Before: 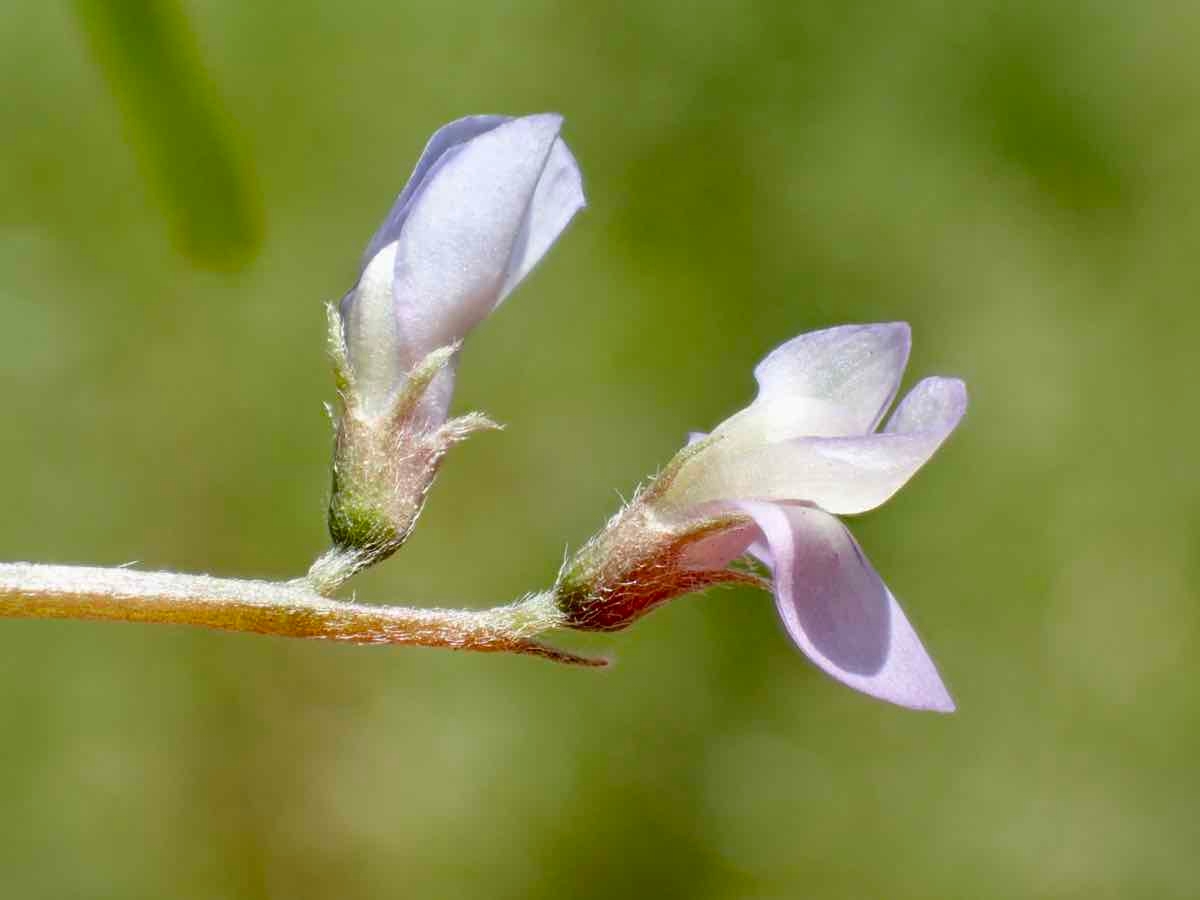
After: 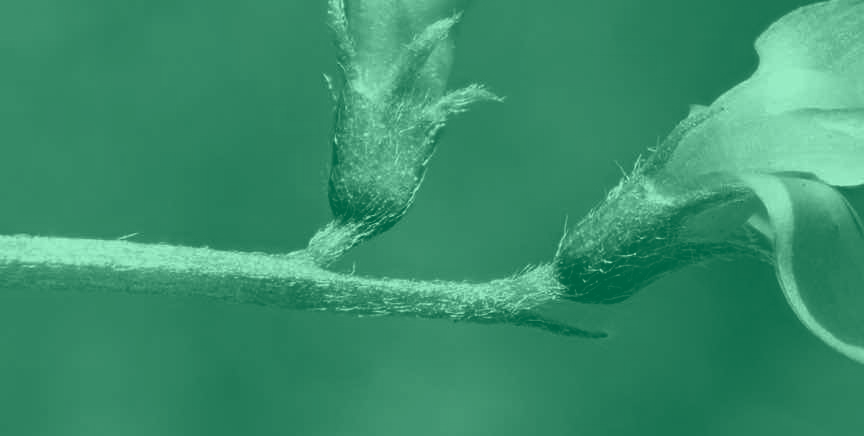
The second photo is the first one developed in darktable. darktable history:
crop: top 36.498%, right 27.964%, bottom 14.995%
exposure: exposure 0.128 EV, compensate highlight preservation false
colorize: hue 147.6°, saturation 65%, lightness 21.64%
contrast brightness saturation: contrast 0.09, brightness -0.59, saturation 0.17
